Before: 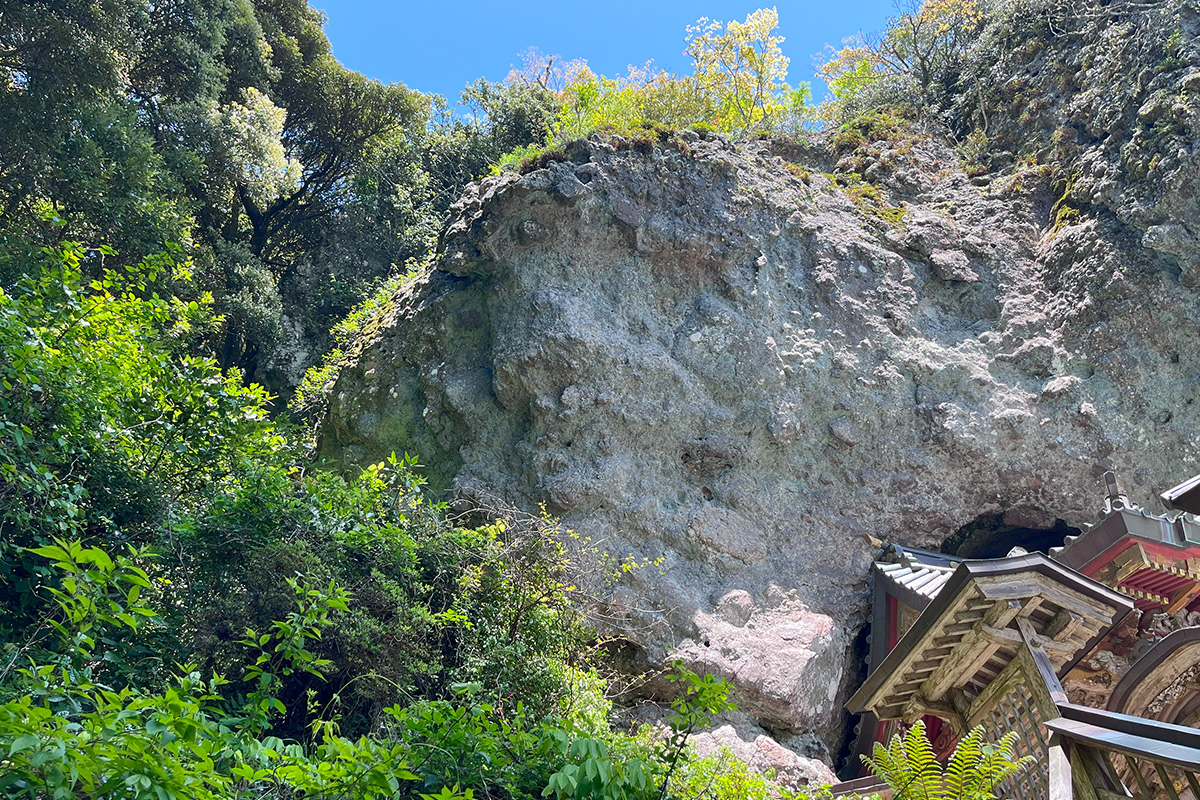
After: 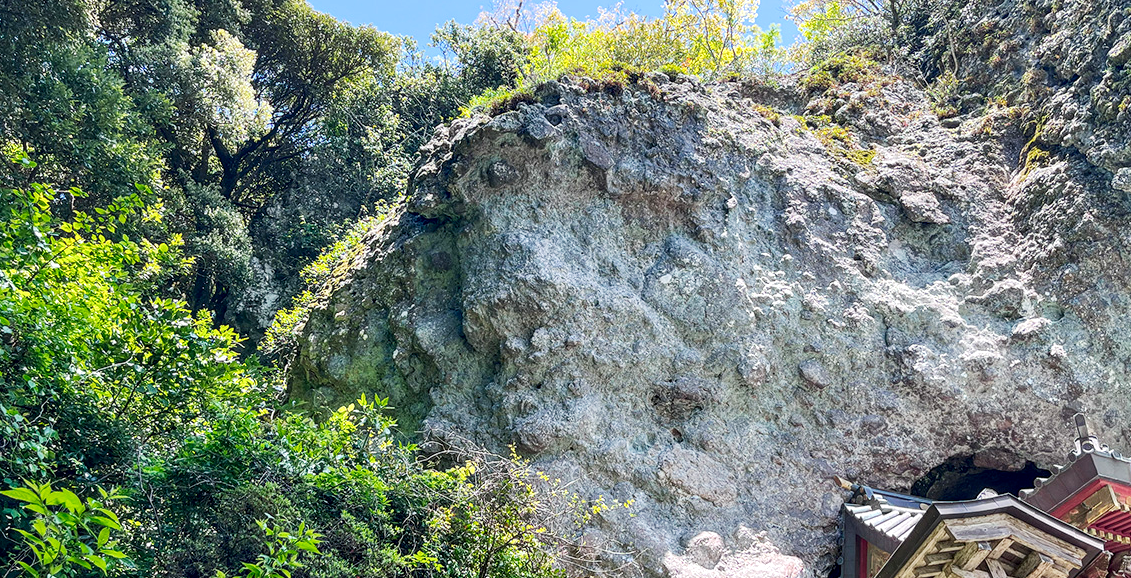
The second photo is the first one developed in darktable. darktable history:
crop: left 2.523%, top 7.331%, right 3.164%, bottom 20.308%
tone curve: curves: ch0 [(0, 0) (0.003, 0.014) (0.011, 0.019) (0.025, 0.026) (0.044, 0.037) (0.069, 0.053) (0.1, 0.083) (0.136, 0.121) (0.177, 0.163) (0.224, 0.22) (0.277, 0.281) (0.335, 0.354) (0.399, 0.436) (0.468, 0.526) (0.543, 0.612) (0.623, 0.706) (0.709, 0.79) (0.801, 0.858) (0.898, 0.925) (1, 1)], preserve colors none
tone equalizer: edges refinement/feathering 500, mask exposure compensation -1.57 EV, preserve details no
local contrast: detail 130%
exposure: black level correction 0.002, exposure 0.146 EV, compensate highlight preservation false
